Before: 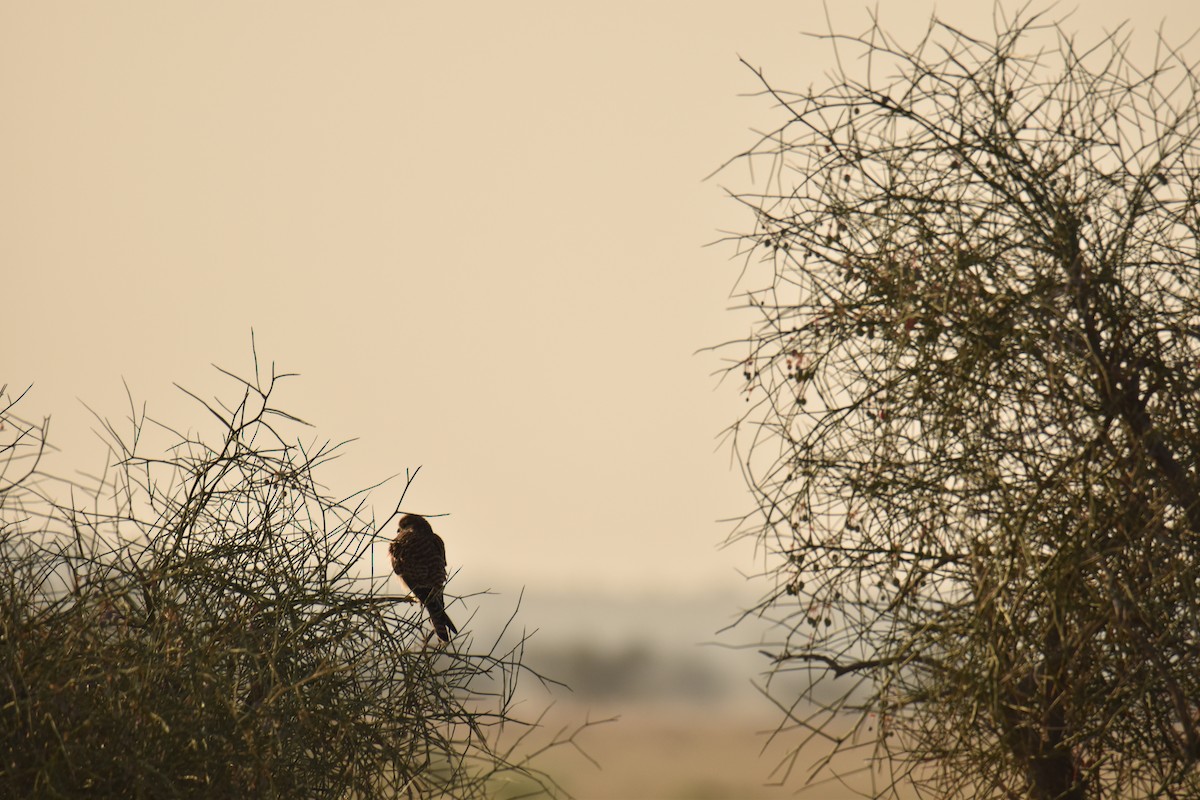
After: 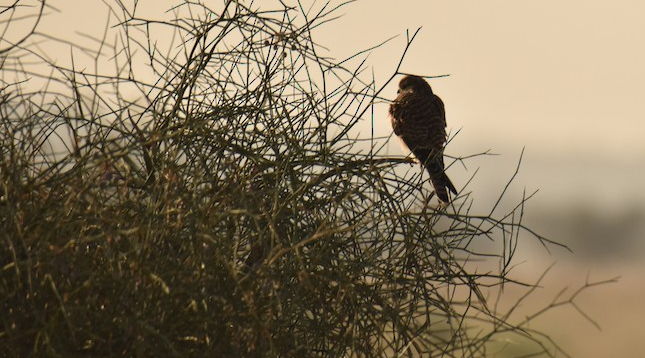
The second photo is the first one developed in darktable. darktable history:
crop and rotate: top 54.951%, right 46.24%, bottom 0.188%
